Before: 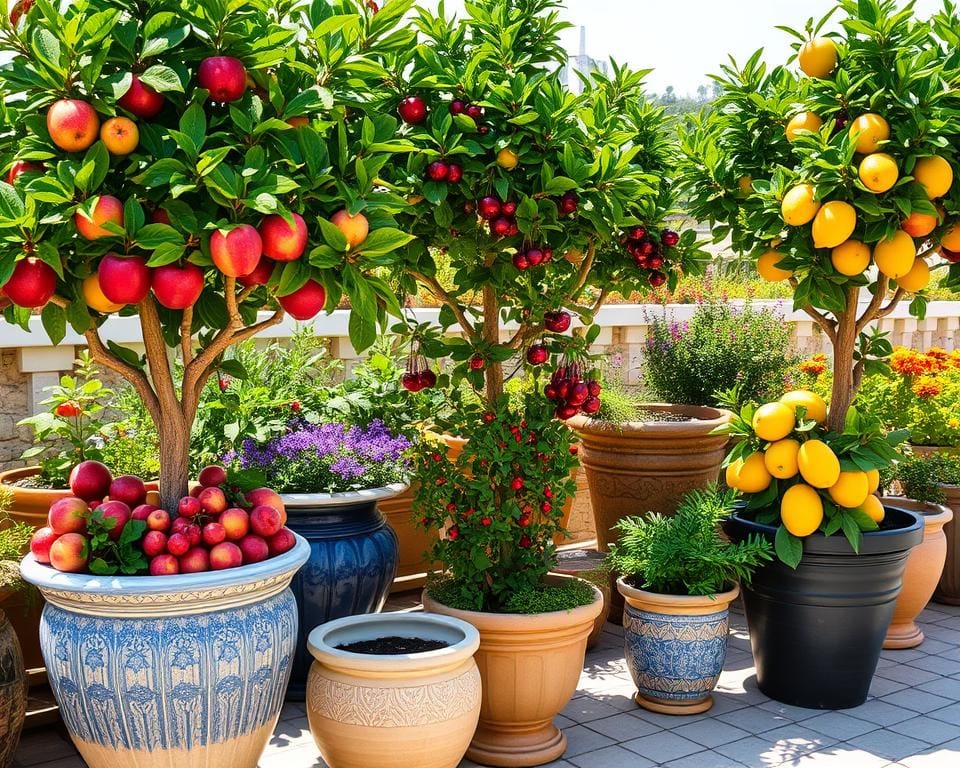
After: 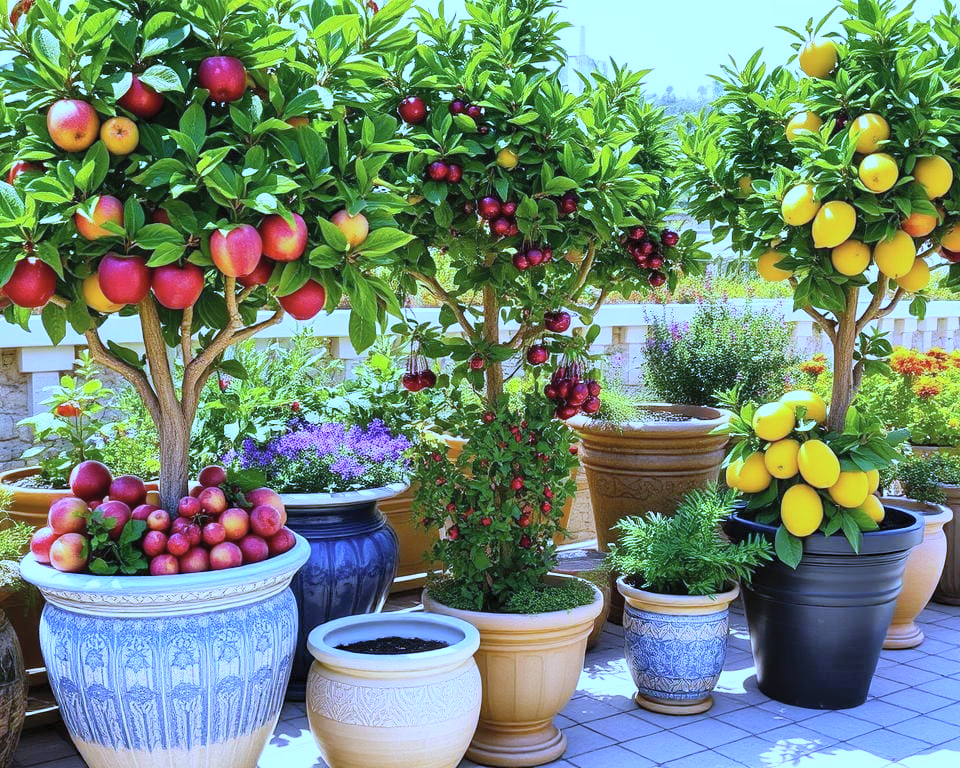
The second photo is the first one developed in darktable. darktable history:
white balance: red 0.766, blue 1.537
contrast brightness saturation: contrast 0.14, brightness 0.21
